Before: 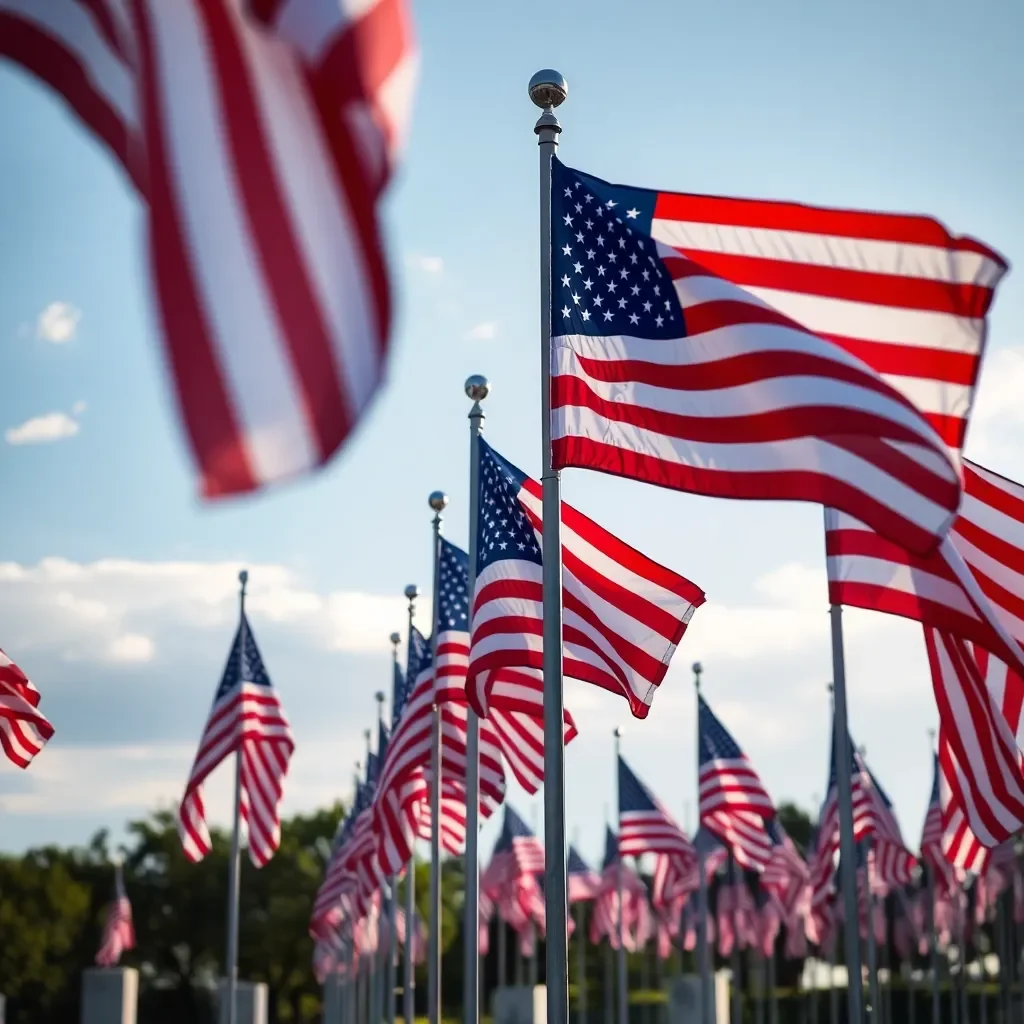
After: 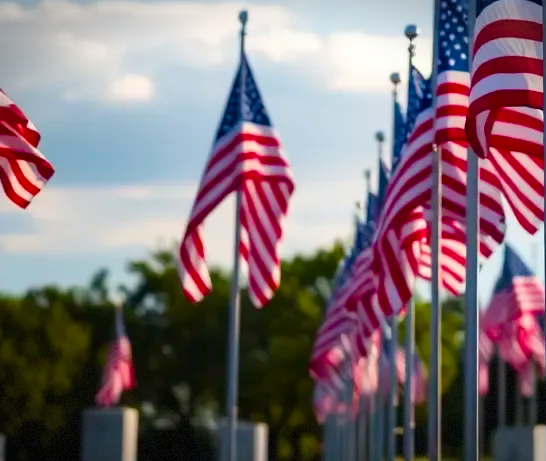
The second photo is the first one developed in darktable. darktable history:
vignetting: fall-off start 100%, brightness -0.406, saturation -0.3, width/height ratio 1.324, dithering 8-bit output, unbound false
crop and rotate: top 54.778%, right 46.61%, bottom 0.159%
color balance rgb: perceptual saturation grading › global saturation 20%, perceptual saturation grading › highlights -25%, perceptual saturation grading › shadows 25%, global vibrance 50%
